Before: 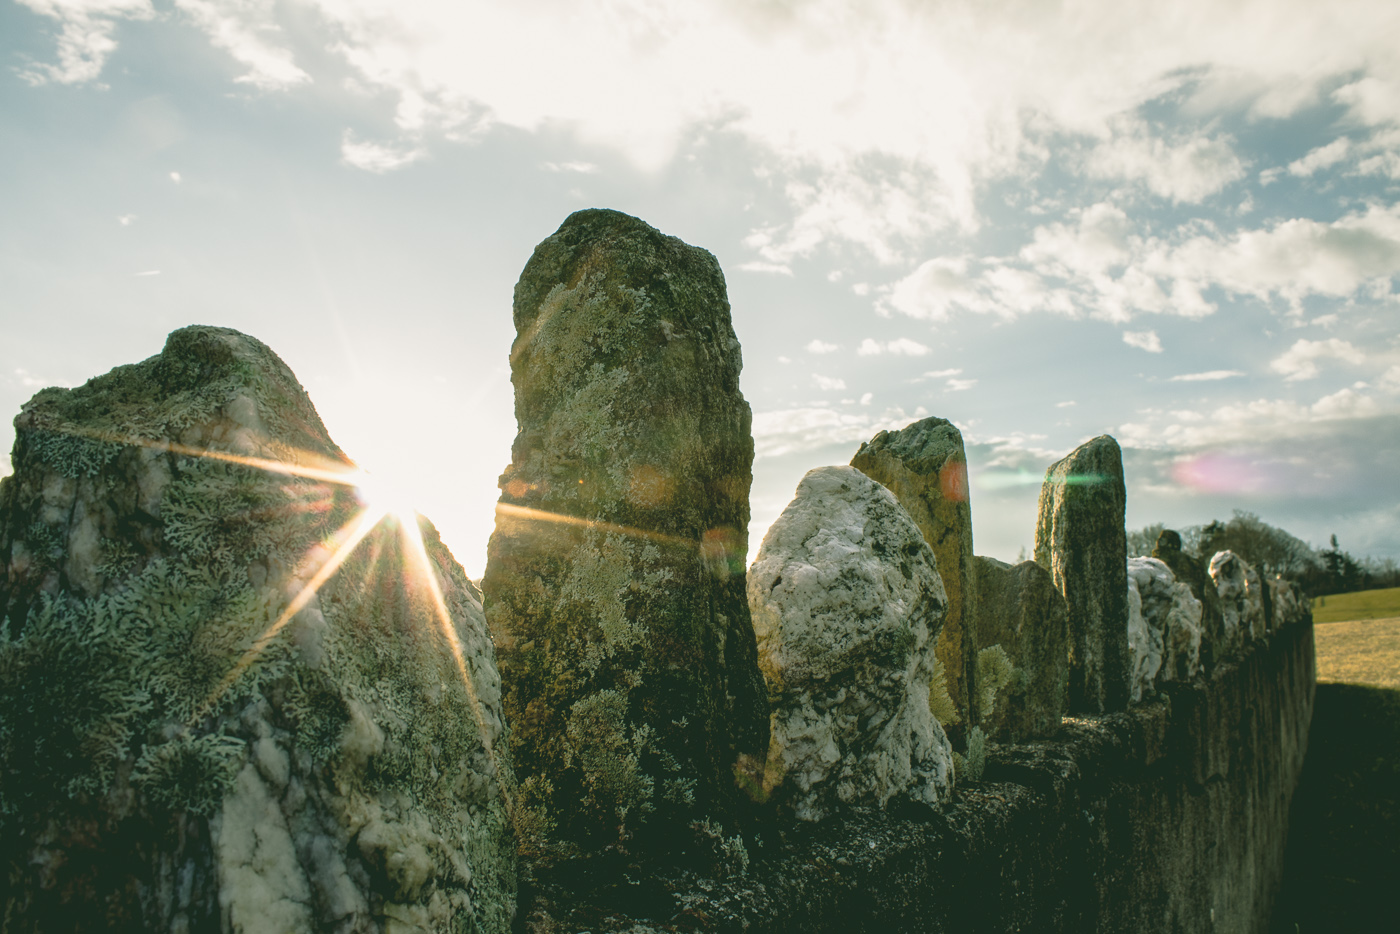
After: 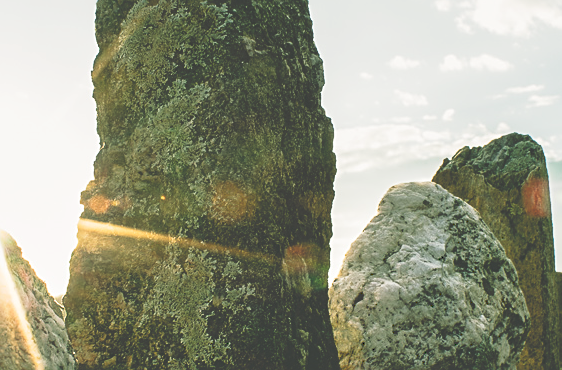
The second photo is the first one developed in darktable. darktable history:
crop: left 29.87%, top 30.477%, right 29.93%, bottom 29.872%
sharpen: on, module defaults
tone curve: curves: ch0 [(0, 0) (0.003, 0.24) (0.011, 0.24) (0.025, 0.24) (0.044, 0.244) (0.069, 0.244) (0.1, 0.252) (0.136, 0.264) (0.177, 0.274) (0.224, 0.284) (0.277, 0.313) (0.335, 0.361) (0.399, 0.415) (0.468, 0.498) (0.543, 0.595) (0.623, 0.695) (0.709, 0.793) (0.801, 0.883) (0.898, 0.942) (1, 1)], preserve colors none
